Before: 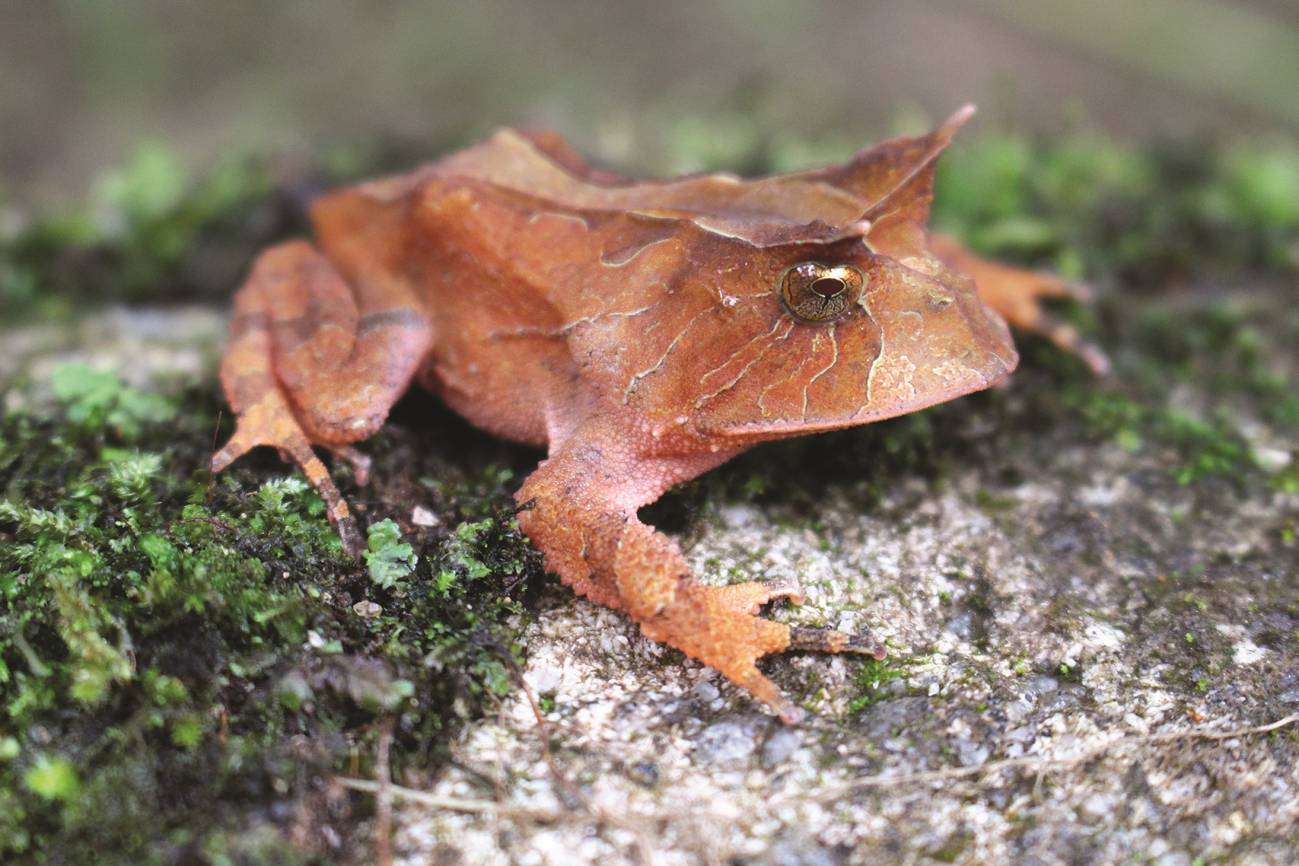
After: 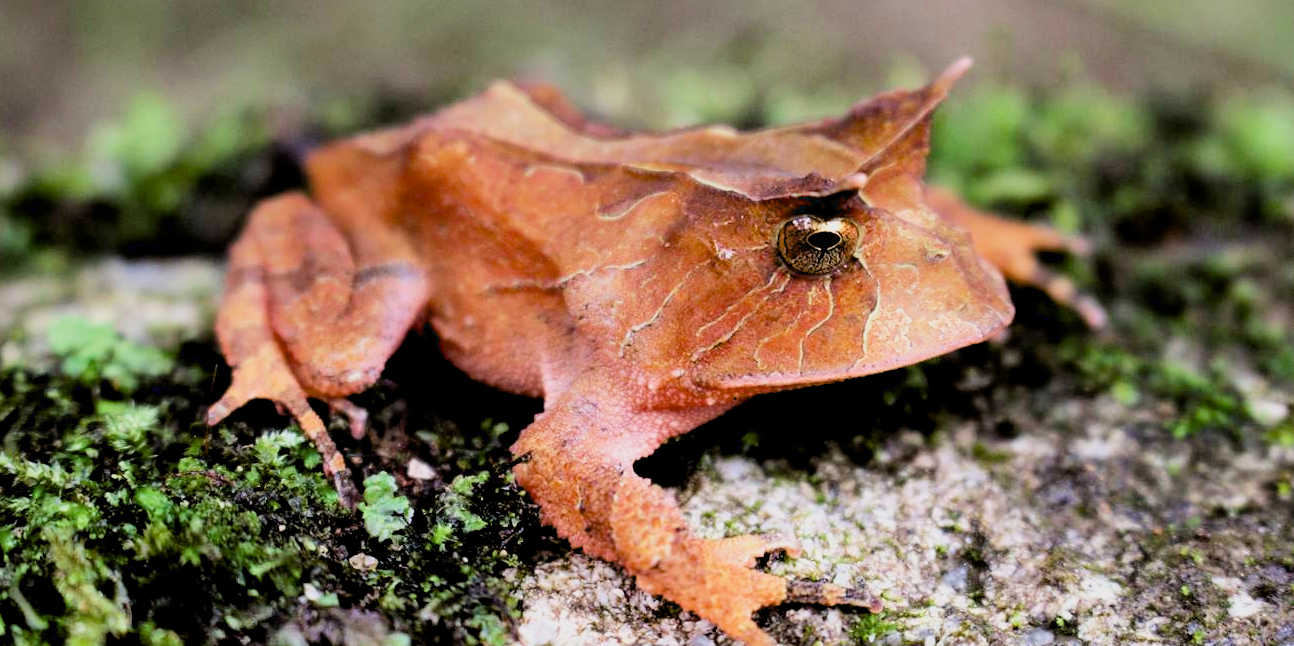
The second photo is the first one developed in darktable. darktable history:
velvia: strength 17.22%
filmic rgb: black relative exposure -7.5 EV, white relative exposure 5 EV, hardness 3.31, contrast 1.297
exposure: black level correction 0.031, exposure 0.321 EV, compensate highlight preservation false
crop: left 0.337%, top 5.512%, bottom 19.805%
